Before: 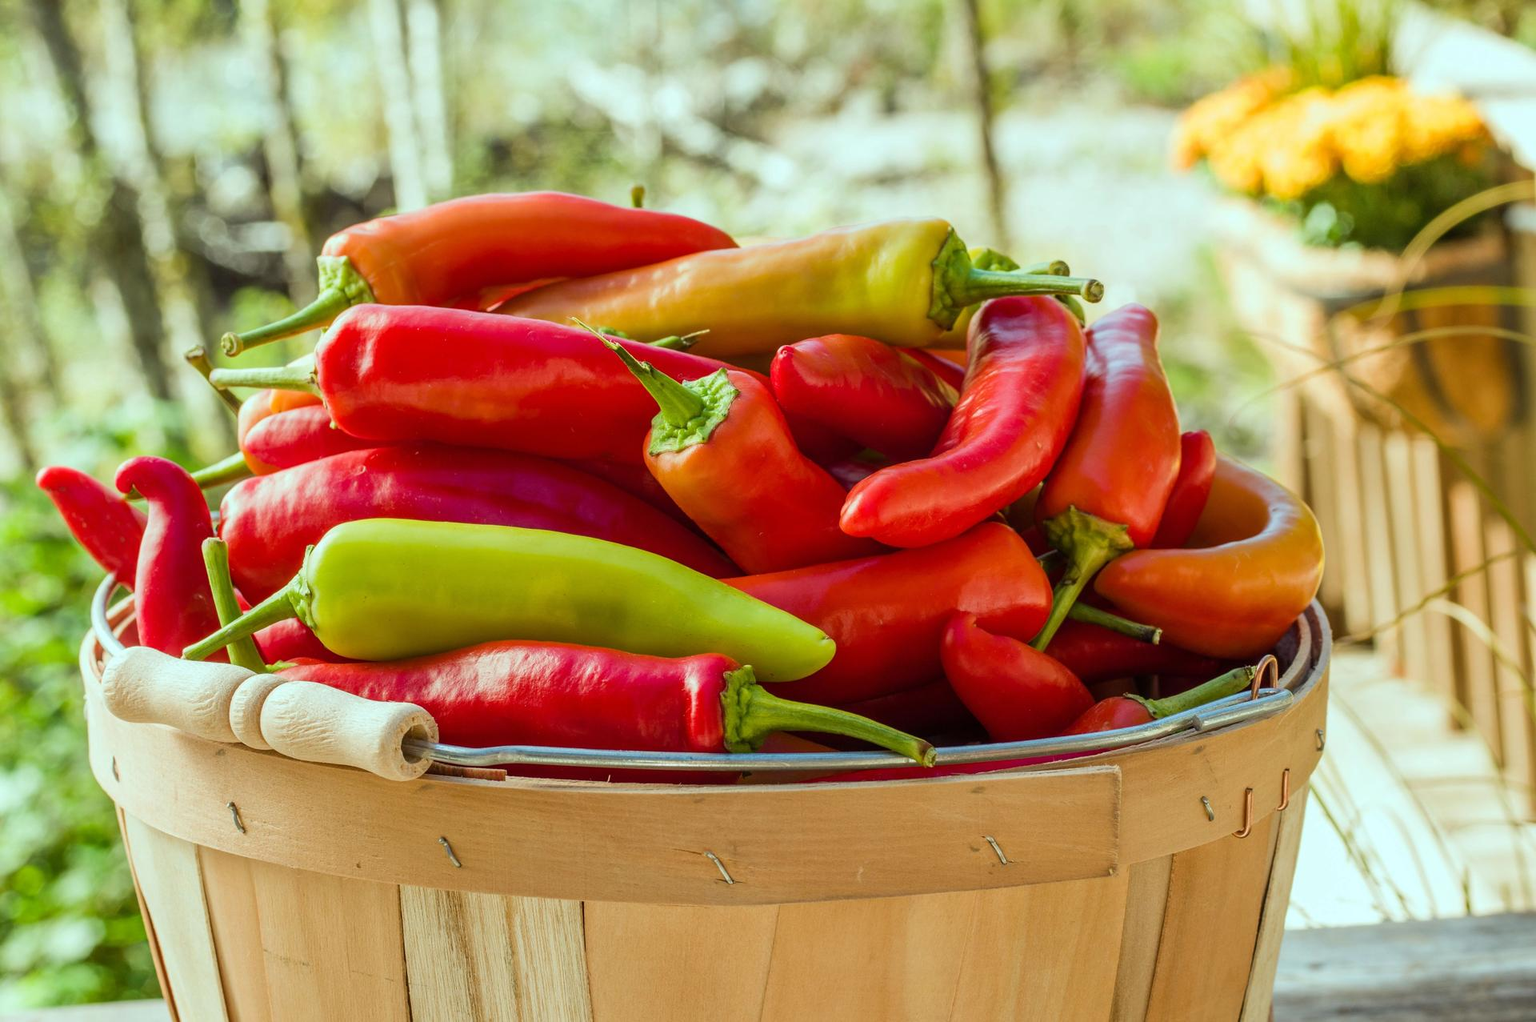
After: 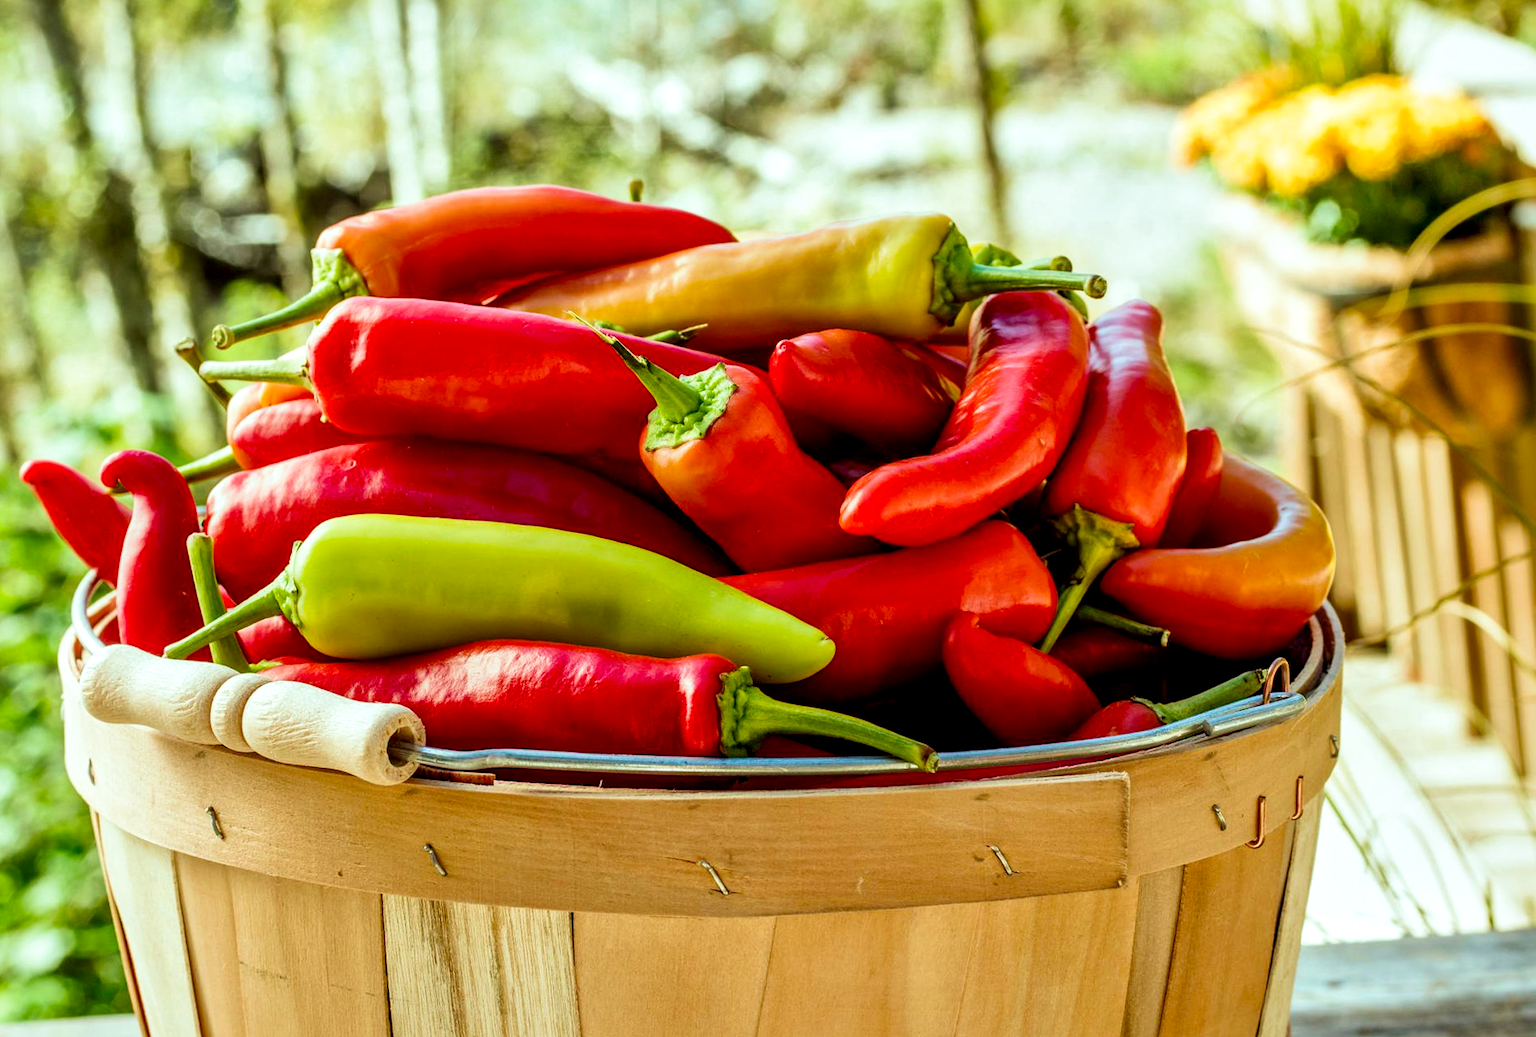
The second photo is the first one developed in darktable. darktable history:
local contrast: mode bilateral grid, contrast 20, coarseness 50, detail 148%, midtone range 0.2
rotate and perspective: rotation 0.226°, lens shift (vertical) -0.042, crop left 0.023, crop right 0.982, crop top 0.006, crop bottom 0.994
velvia: on, module defaults
filmic rgb: black relative exposure -6.3 EV, white relative exposure 2.8 EV, threshold 3 EV, target black luminance 0%, hardness 4.6, latitude 67.35%, contrast 1.292, shadows ↔ highlights balance -3.5%, preserve chrominance no, color science v4 (2020), contrast in shadows soft, enable highlight reconstruction true
